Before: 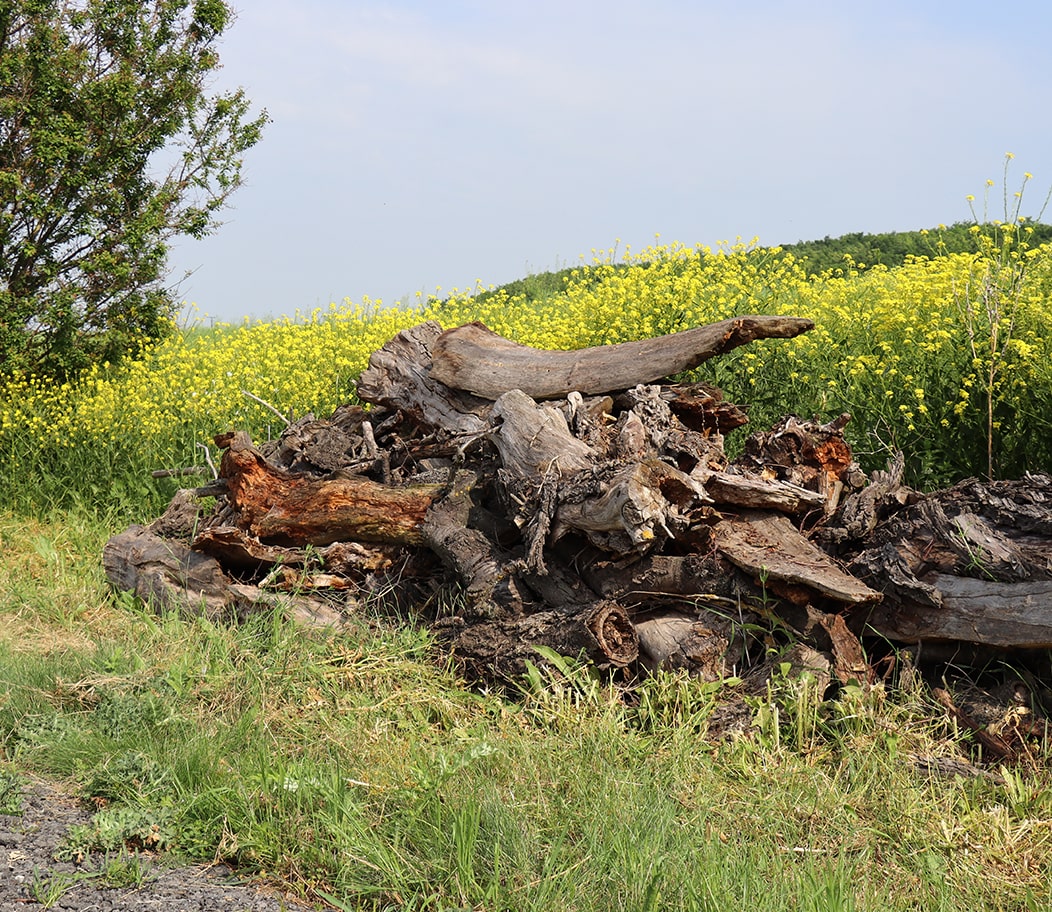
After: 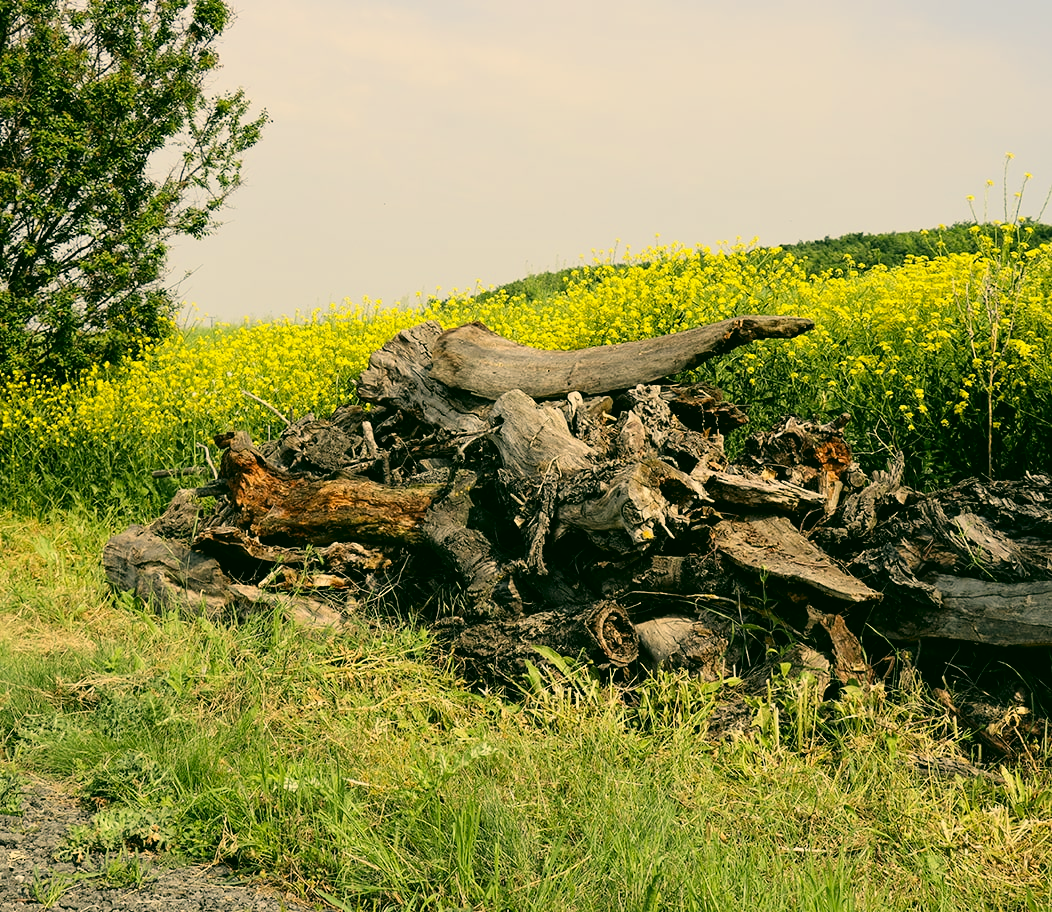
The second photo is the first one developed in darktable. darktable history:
color correction: highlights a* 5.3, highlights b* 24.26, shadows a* -15.58, shadows b* 4.02
filmic rgb: black relative exposure -8.07 EV, white relative exposure 3 EV, hardness 5.35, contrast 1.25
